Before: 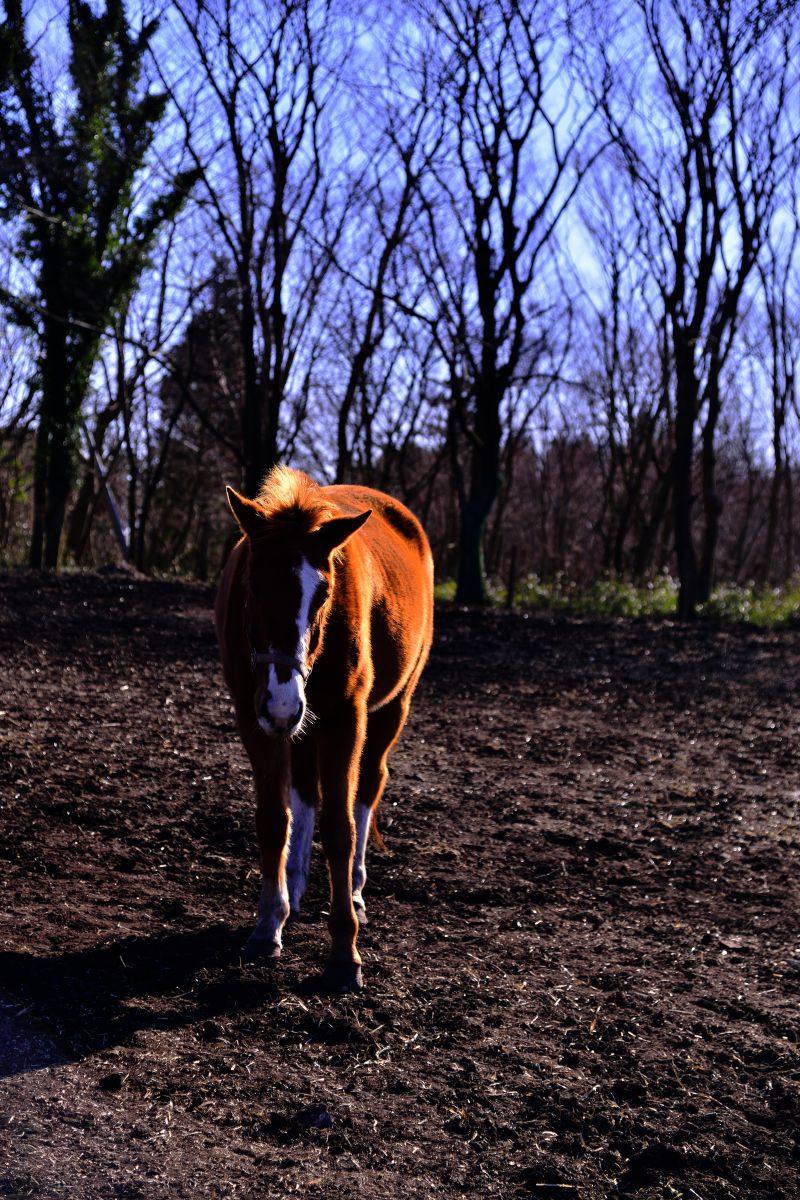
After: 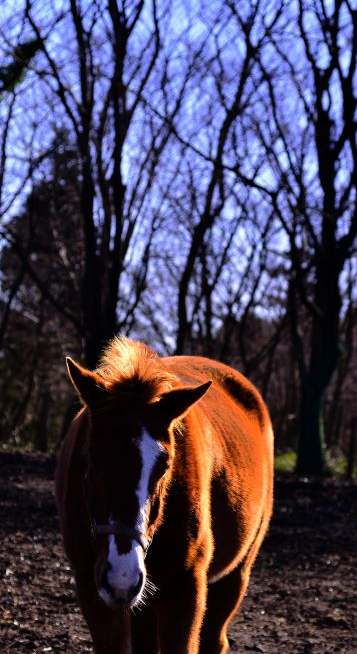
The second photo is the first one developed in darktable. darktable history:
crop: left 20.029%, top 10.801%, right 35.247%, bottom 34.639%
